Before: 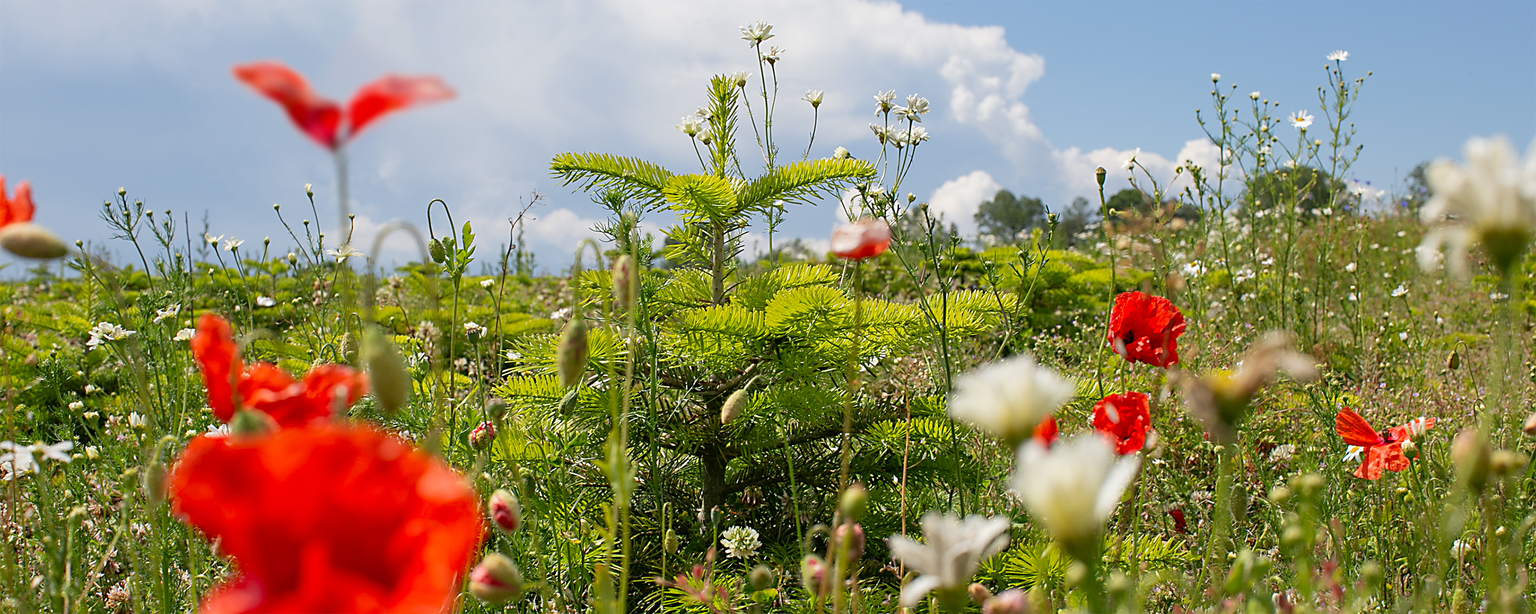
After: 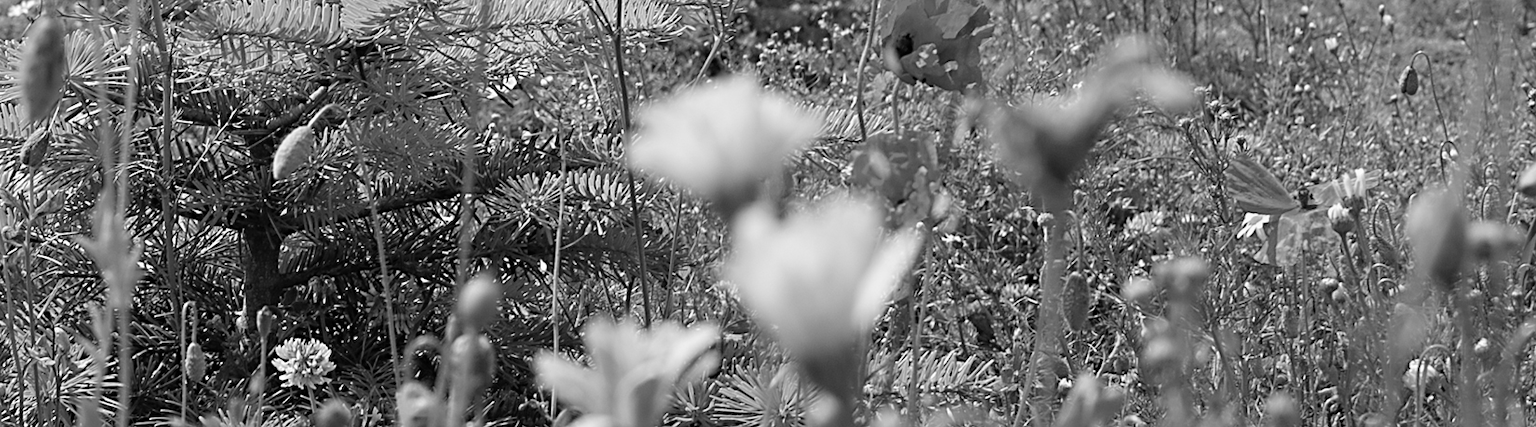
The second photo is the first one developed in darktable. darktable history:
crop and rotate: left 35.509%, top 50.238%, bottom 4.934%
monochrome: on, module defaults
